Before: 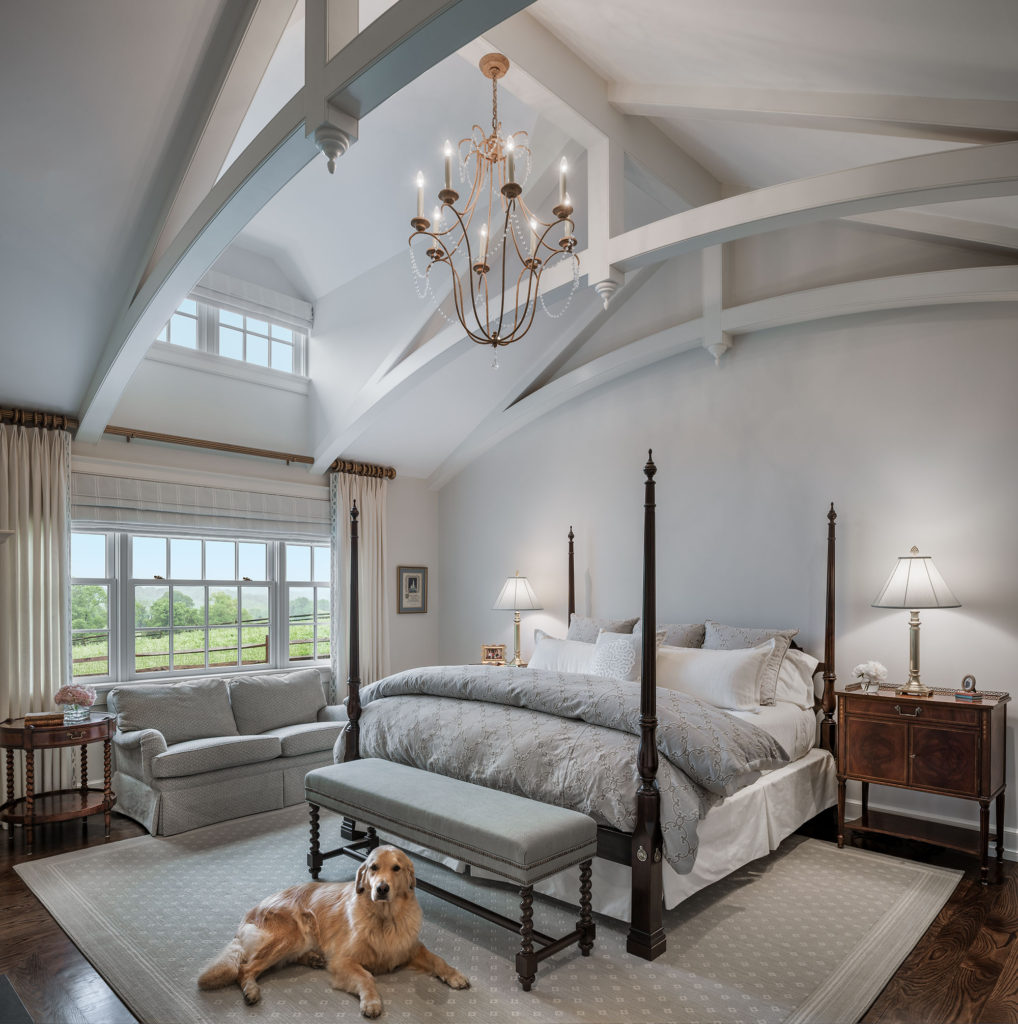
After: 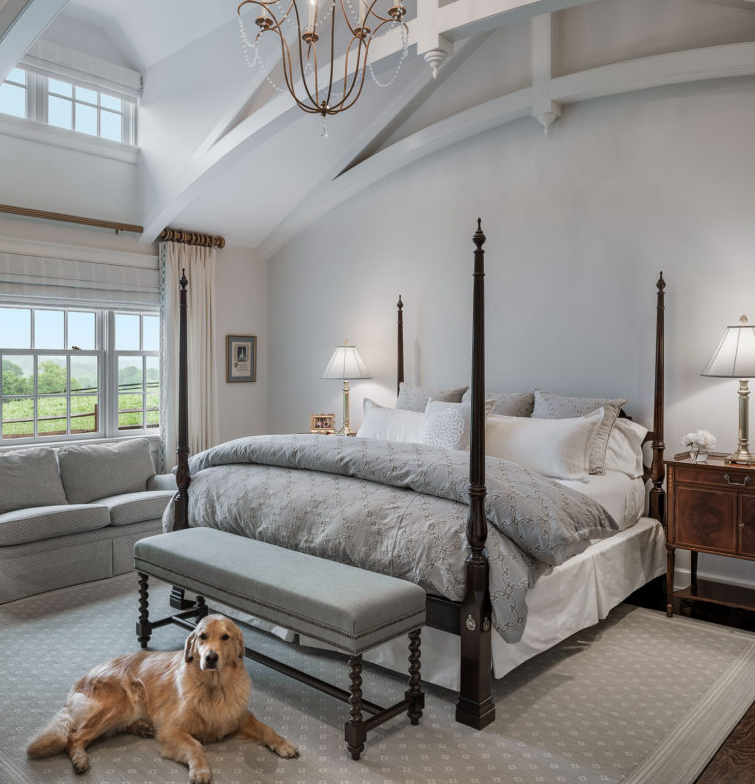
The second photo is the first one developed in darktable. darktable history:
crop: left 16.883%, top 22.596%, right 8.908%
